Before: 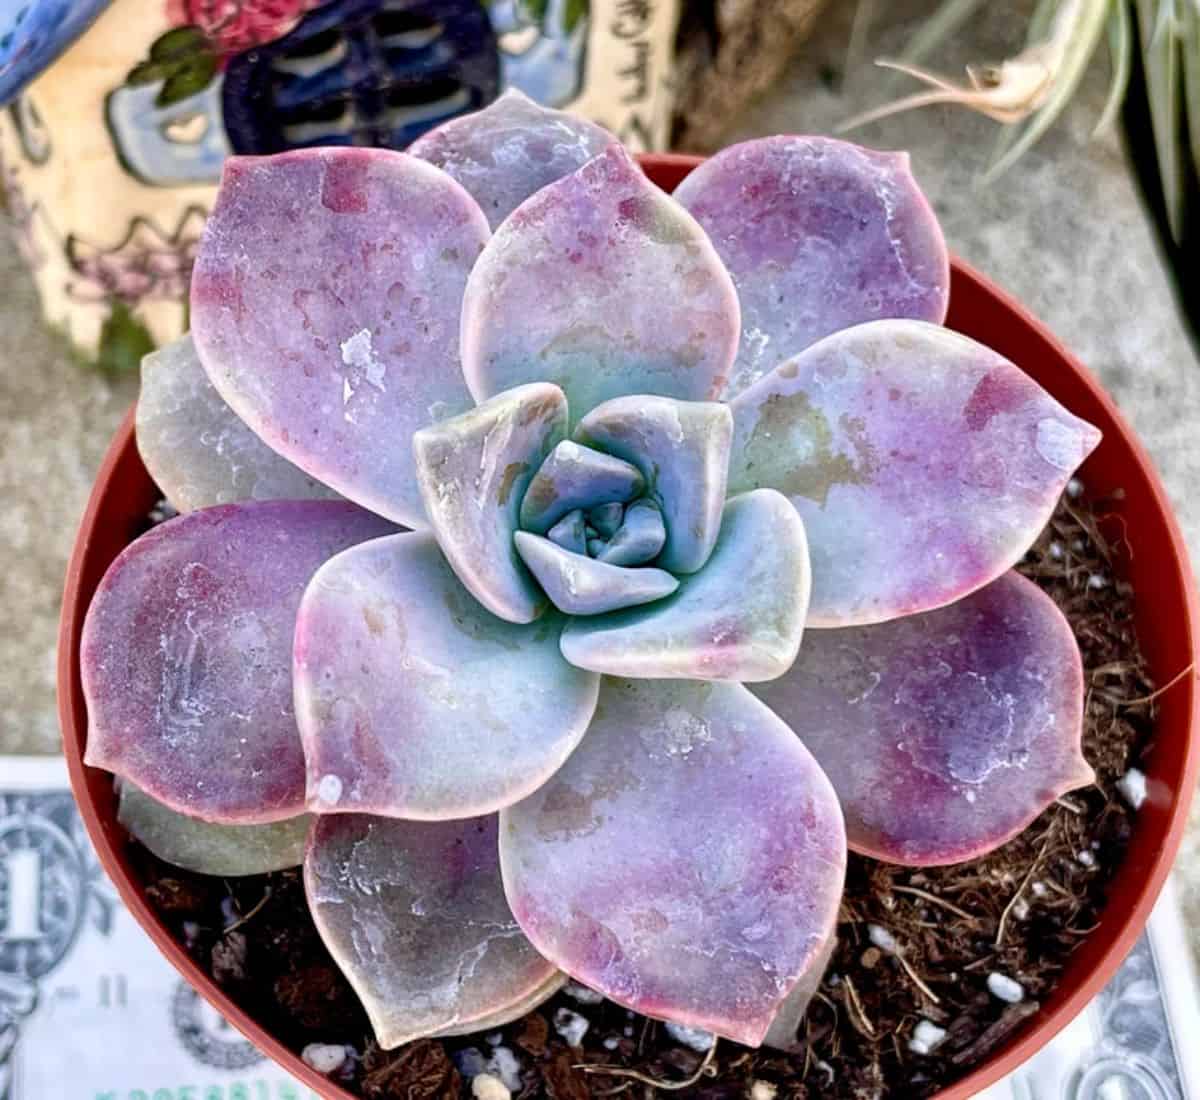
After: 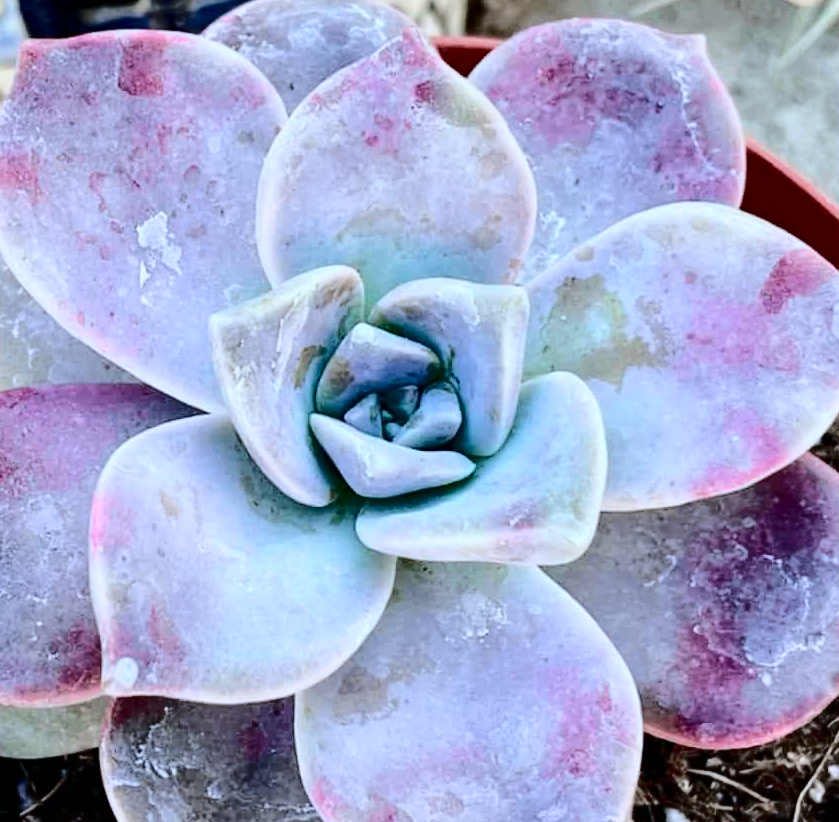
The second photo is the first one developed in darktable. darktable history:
crop and rotate: left 17.046%, top 10.659%, right 12.989%, bottom 14.553%
color zones: curves: ch1 [(0, 0.469) (0.01, 0.469) (0.12, 0.446) (0.248, 0.469) (0.5, 0.5) (0.748, 0.5) (0.99, 0.469) (1, 0.469)]
tone curve: curves: ch0 [(0, 0) (0.094, 0.039) (0.243, 0.155) (0.411, 0.482) (0.479, 0.583) (0.654, 0.742) (0.793, 0.851) (0.994, 0.974)]; ch1 [(0, 0) (0.161, 0.092) (0.35, 0.33) (0.392, 0.392) (0.456, 0.456) (0.505, 0.502) (0.537, 0.518) (0.553, 0.53) (0.573, 0.569) (0.718, 0.718) (1, 1)]; ch2 [(0, 0) (0.346, 0.362) (0.411, 0.412) (0.502, 0.502) (0.531, 0.521) (0.576, 0.553) (0.615, 0.621) (1, 1)], color space Lab, independent channels, preserve colors none
color calibration: illuminant F (fluorescent), F source F9 (Cool White Deluxe 4150 K) – high CRI, x 0.374, y 0.373, temperature 4158.34 K
